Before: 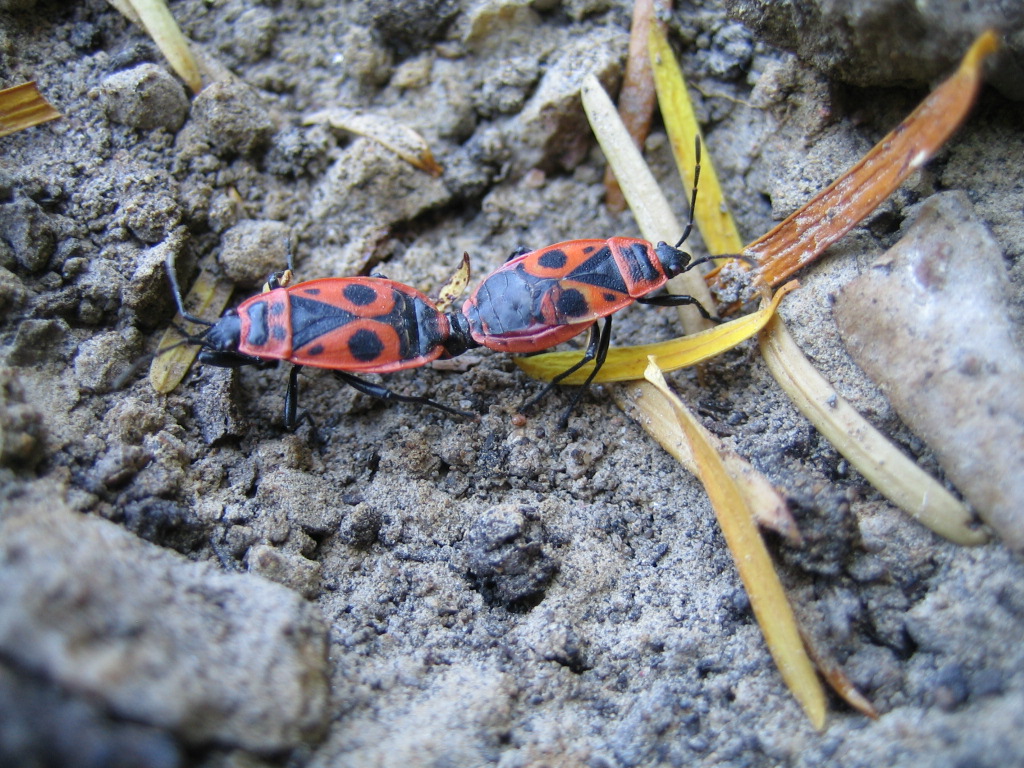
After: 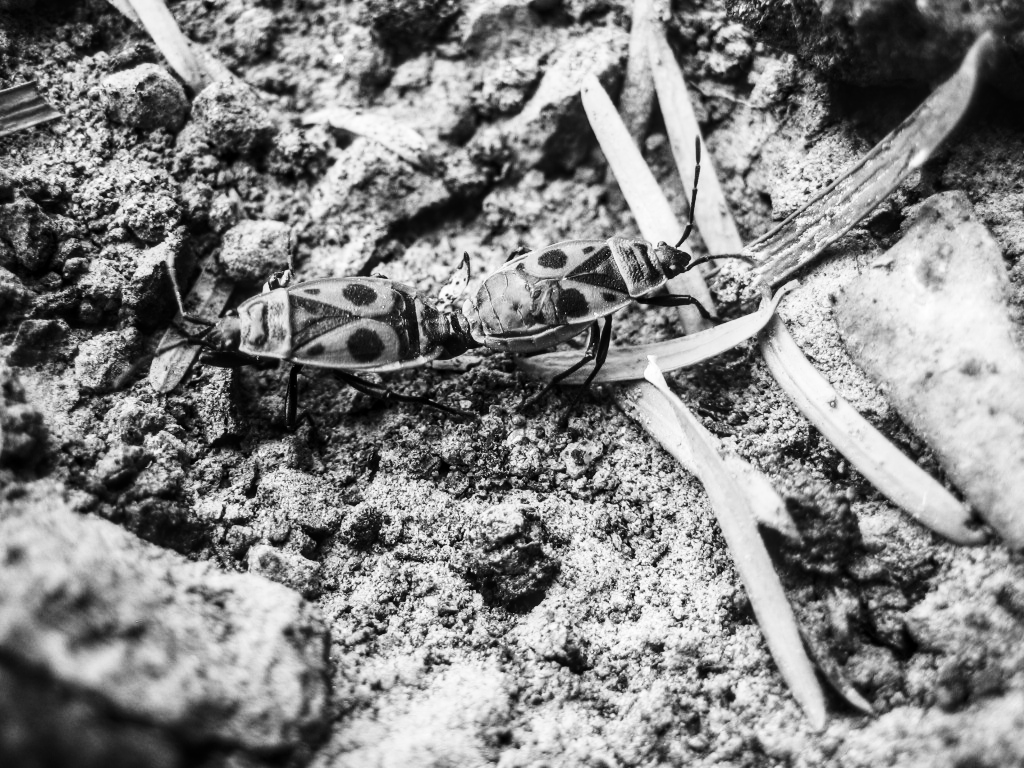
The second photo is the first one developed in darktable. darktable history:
local contrast: on, module defaults
contrast brightness saturation: contrast 0.5, saturation -0.1
monochrome: on, module defaults
